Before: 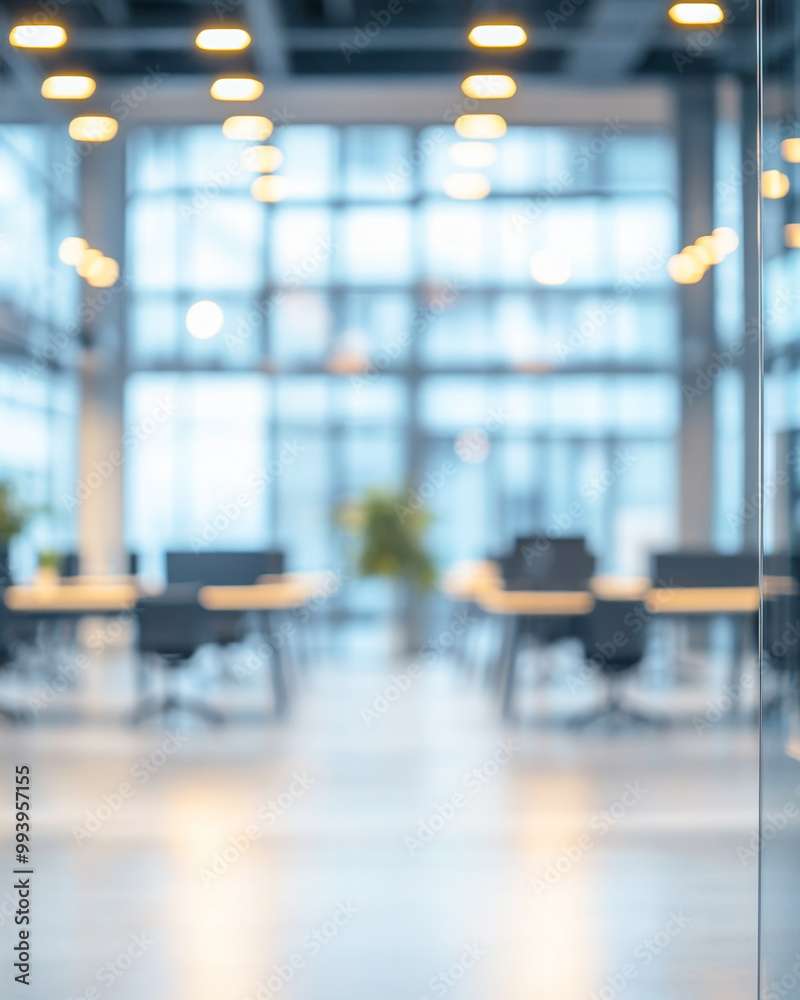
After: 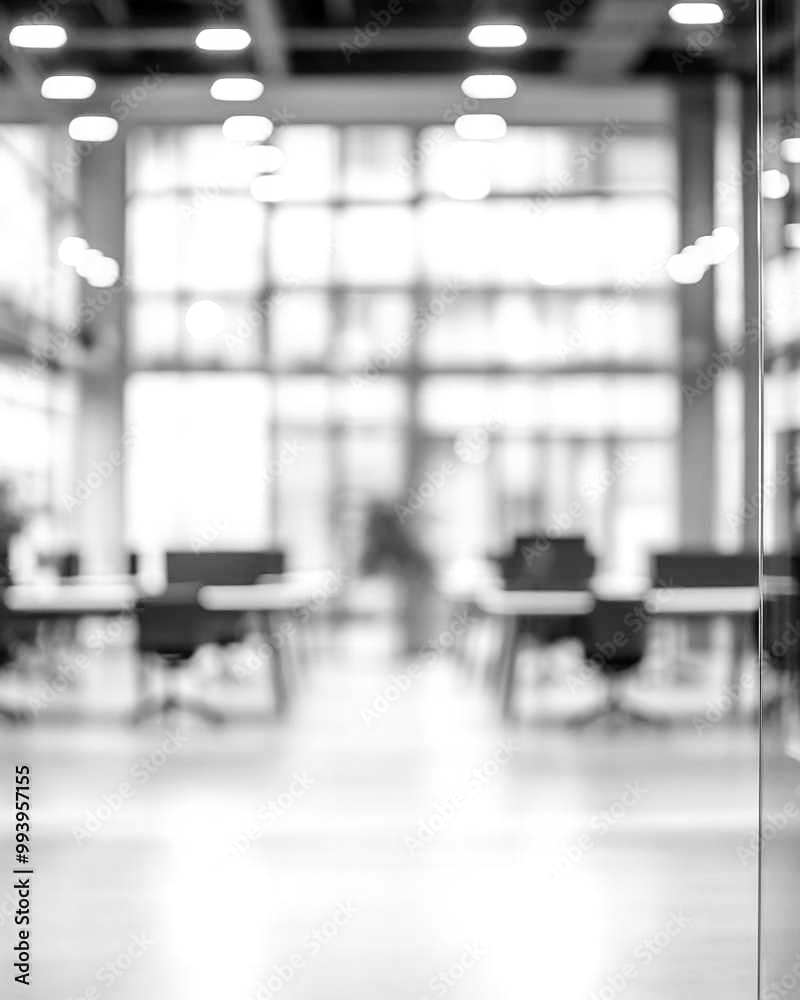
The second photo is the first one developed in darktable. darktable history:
monochrome: on, module defaults
sharpen: amount 0.2
contrast equalizer: octaves 7, y [[0.6 ×6], [0.55 ×6], [0 ×6], [0 ×6], [0 ×6]], mix 0.15
filmic rgb: black relative exposure -8.2 EV, white relative exposure 2.2 EV, threshold 3 EV, hardness 7.11, latitude 75%, contrast 1.325, highlights saturation mix -2%, shadows ↔ highlights balance 30%, preserve chrominance no, color science v5 (2021), contrast in shadows safe, contrast in highlights safe, enable highlight reconstruction true
